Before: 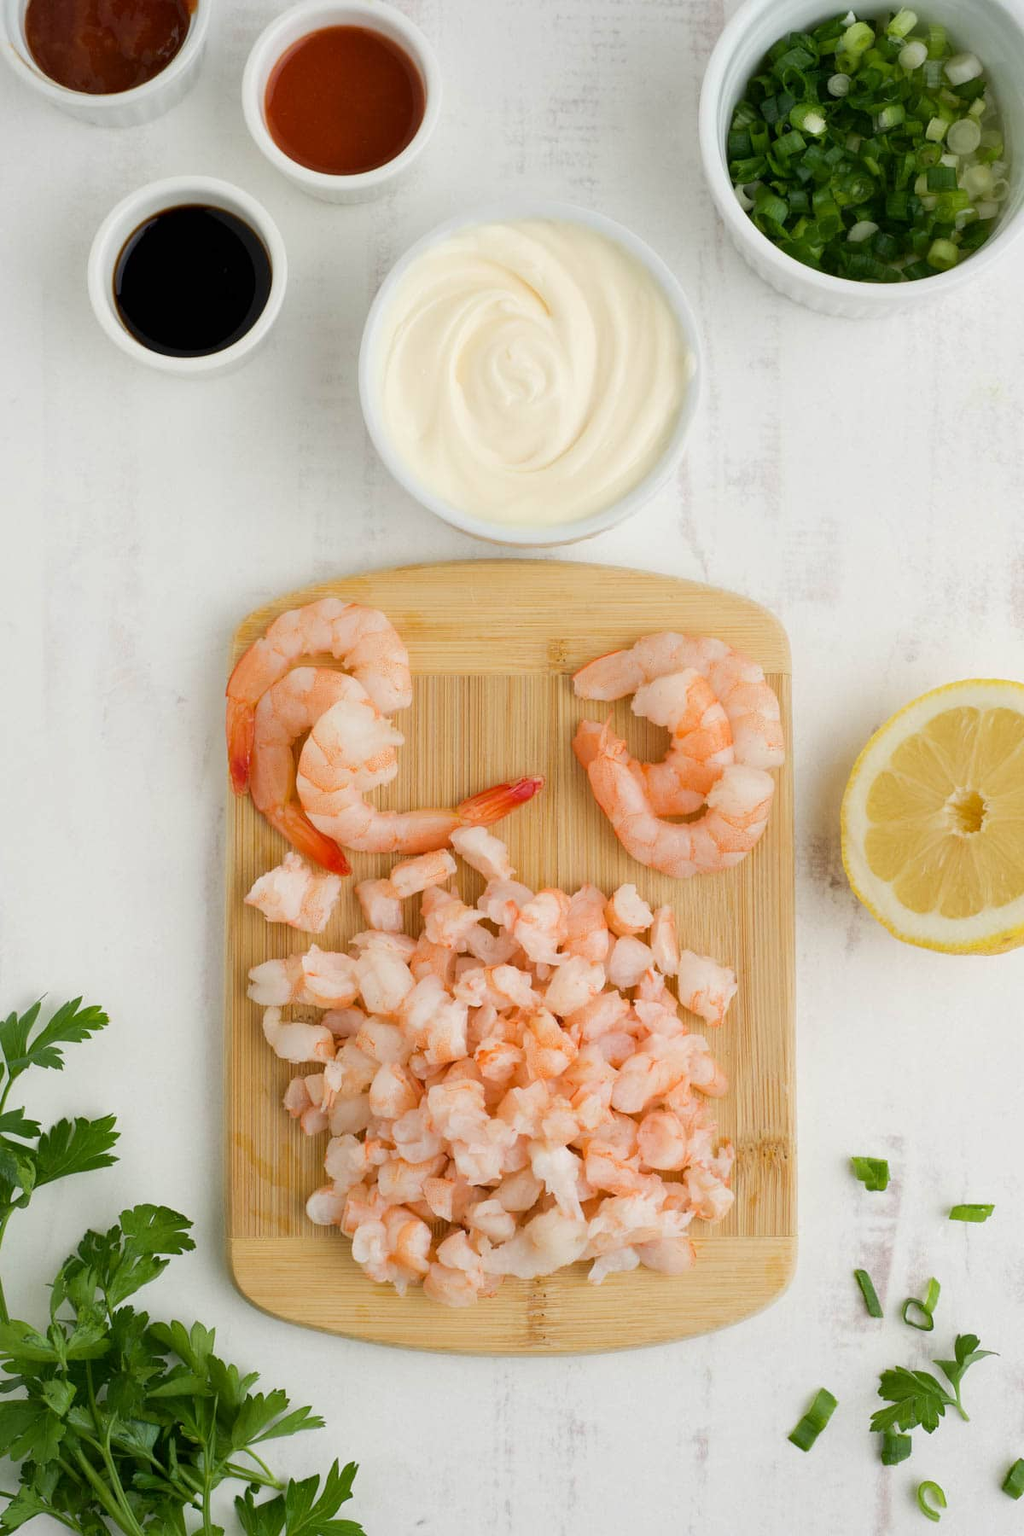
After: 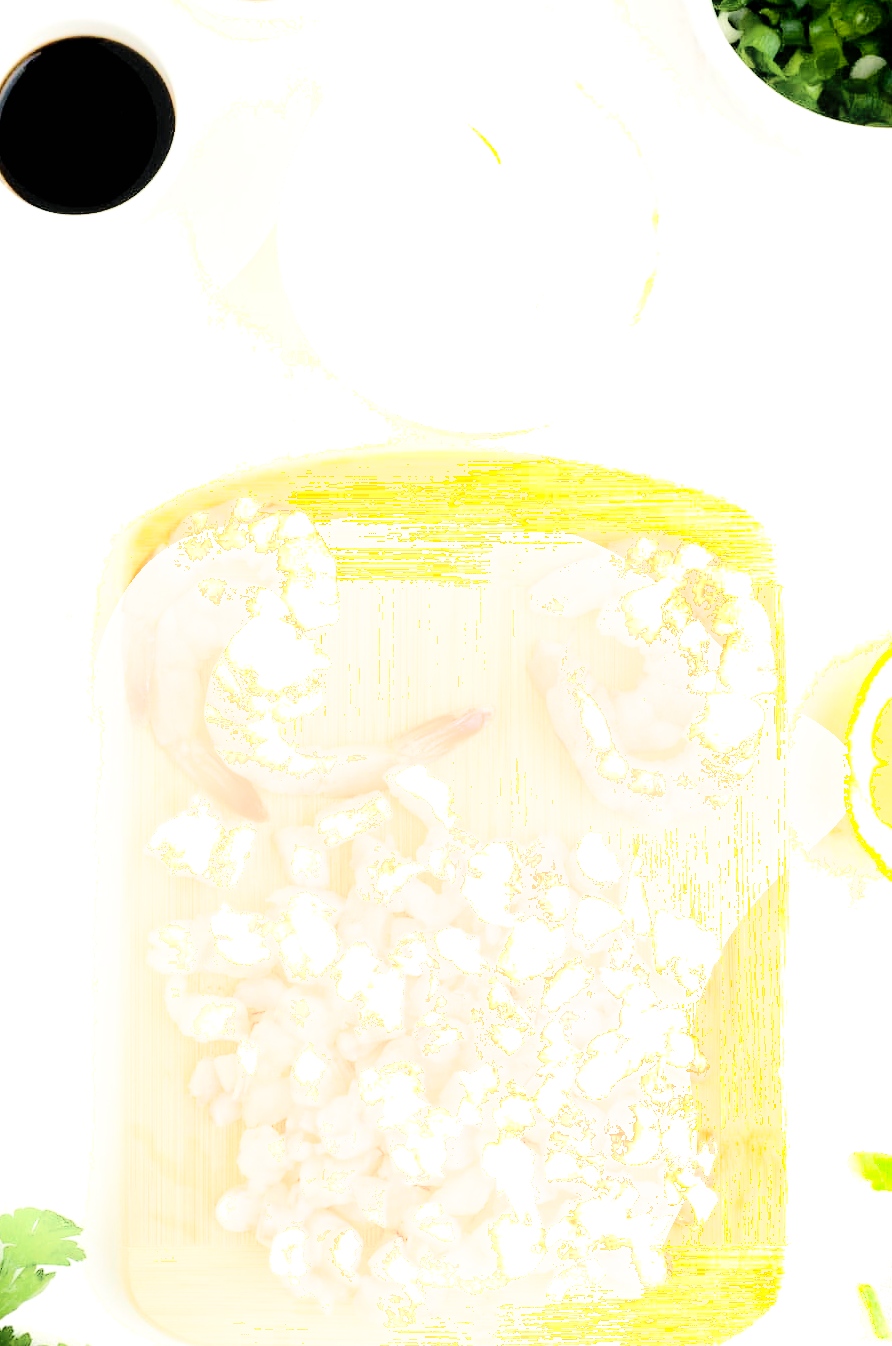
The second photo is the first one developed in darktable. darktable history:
filmic rgb: black relative exposure -5.13 EV, white relative exposure 3.2 EV, hardness 3.43, contrast 1.199, highlights saturation mix -48.89%, contrast in shadows safe
levels: levels [0, 0.43, 0.859]
crop and rotate: left 11.936%, top 11.378%, right 13.713%, bottom 13.801%
color balance rgb: shadows lift › luminance -7.346%, shadows lift › chroma 2.364%, shadows lift › hue 198.99°, highlights gain › chroma 1.011%, highlights gain › hue 60.21°, perceptual saturation grading › global saturation 20%, perceptual saturation grading › highlights -49.115%, perceptual saturation grading › shadows 25.441%, global vibrance 10.803%
shadows and highlights: shadows -89.12, highlights 90.84, soften with gaussian
exposure: exposure 0.563 EV, compensate highlight preservation false
